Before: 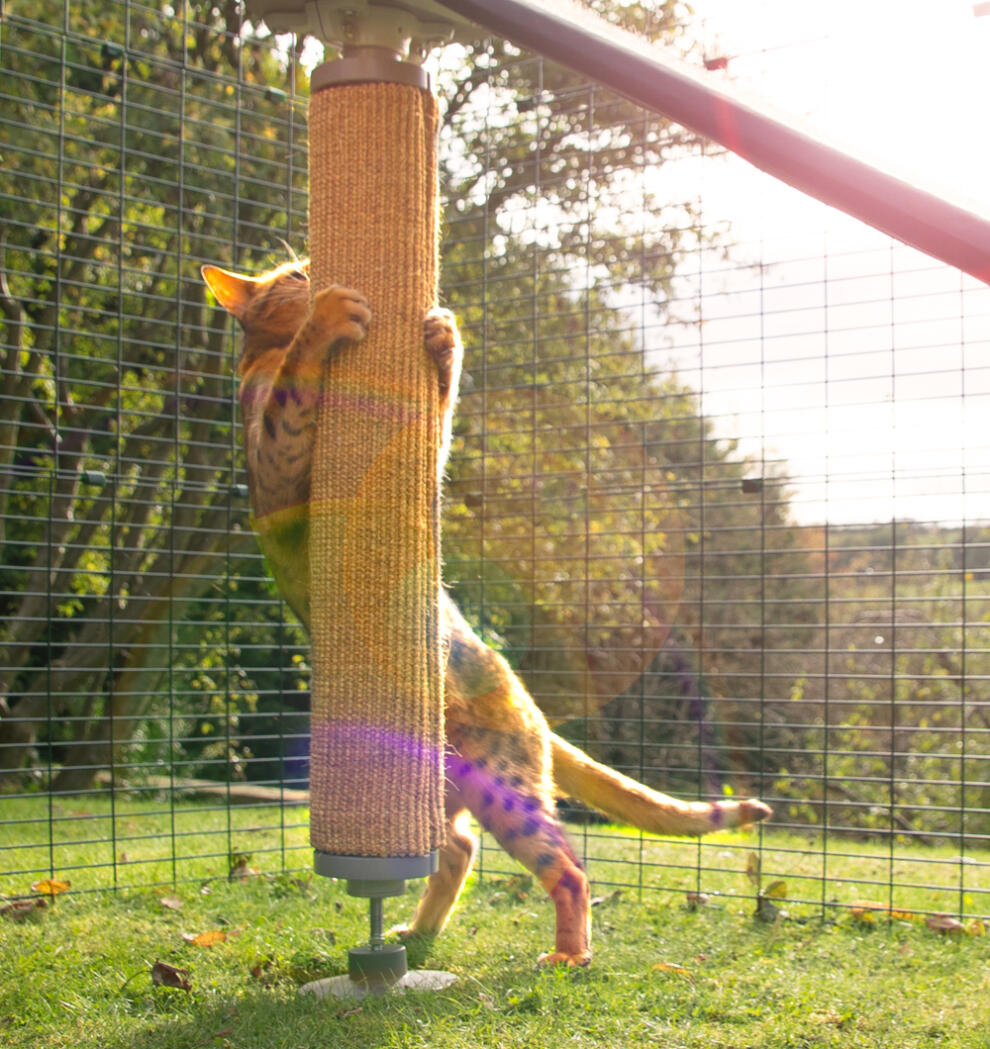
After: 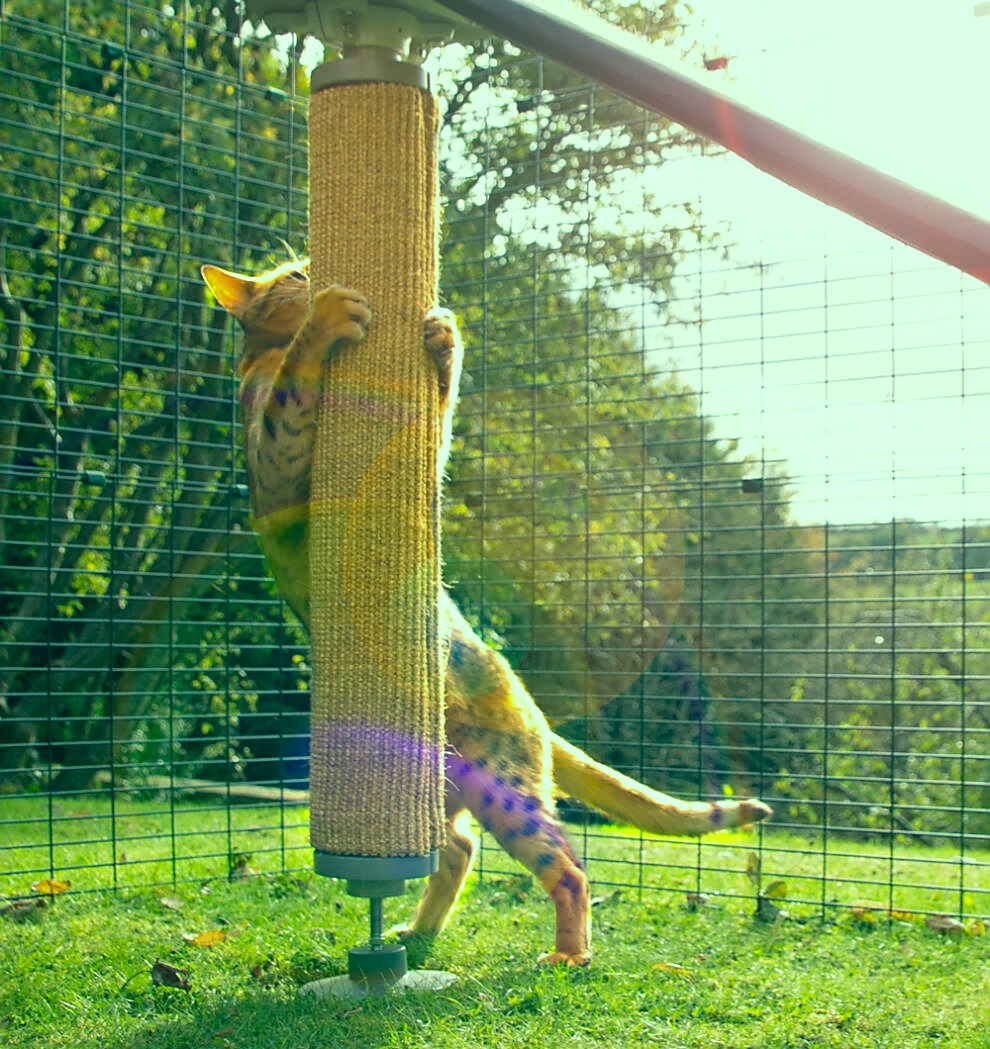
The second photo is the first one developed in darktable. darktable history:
sharpen: radius 1.864, amount 0.398, threshold 1.271
haze removal: compatibility mode true, adaptive false
color correction: highlights a* -20.08, highlights b* 9.8, shadows a* -20.4, shadows b* -10.76
tone equalizer: on, module defaults
